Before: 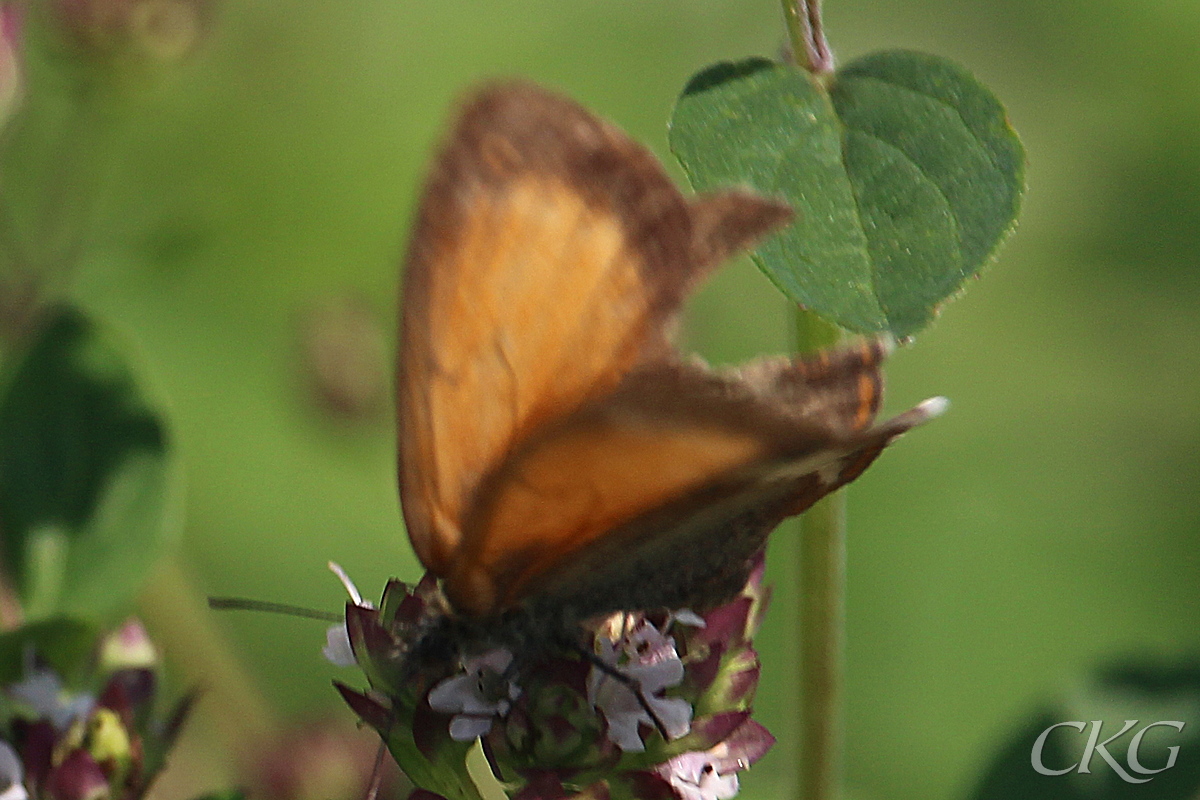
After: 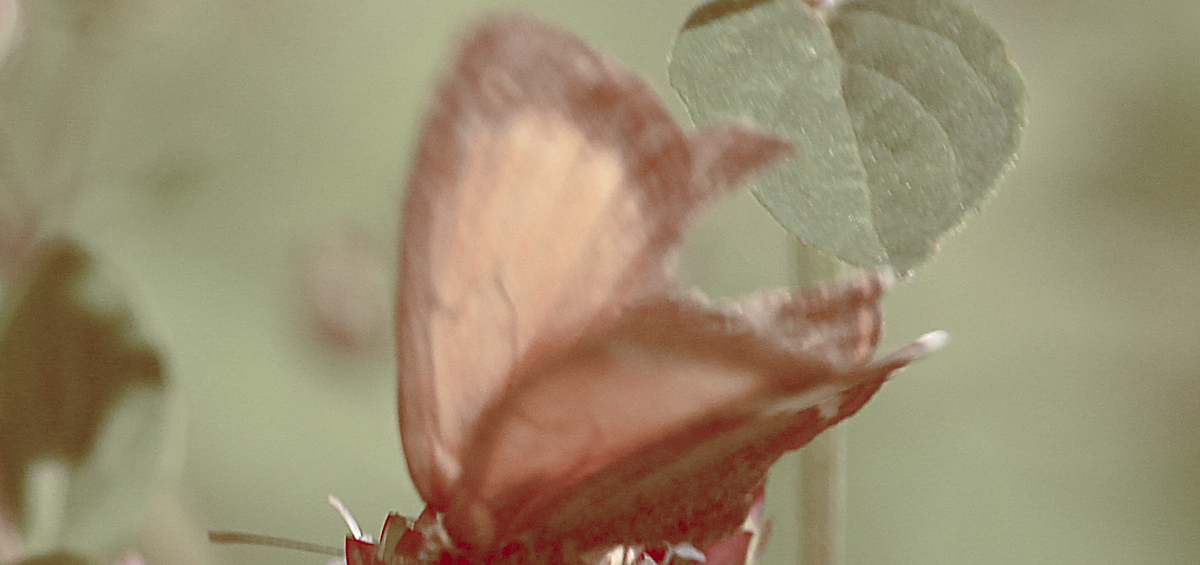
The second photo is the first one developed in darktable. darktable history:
crop and rotate: top 8.293%, bottom 20.996%
color balance rgb: shadows lift › luminance 1%, shadows lift › chroma 0.2%, shadows lift › hue 20°, power › luminance 1%, power › chroma 0.4%, power › hue 34°, highlights gain › luminance 0.8%, highlights gain › chroma 0.4%, highlights gain › hue 44°, global offset › chroma 0.4%, global offset › hue 34°, white fulcrum 0.08 EV, linear chroma grading › shadows -7%, linear chroma grading › highlights -7%, linear chroma grading › global chroma -10%, linear chroma grading › mid-tones -8%, perceptual saturation grading › global saturation -28%, perceptual saturation grading › highlights -20%, perceptual saturation grading › mid-tones -24%, perceptual saturation grading › shadows -24%, perceptual brilliance grading › global brilliance -1%, perceptual brilliance grading › highlights -1%, perceptual brilliance grading › mid-tones -1%, perceptual brilliance grading › shadows -1%, global vibrance -17%, contrast -6%
exposure: compensate highlight preservation false
levels: levels [0, 0.397, 0.955]
white balance: red 0.978, blue 0.999
